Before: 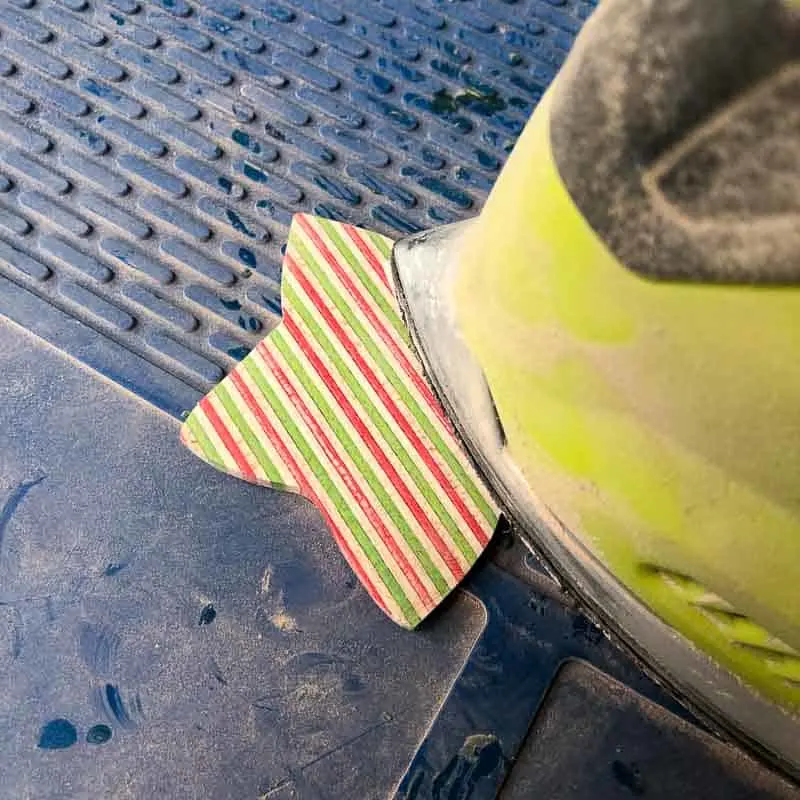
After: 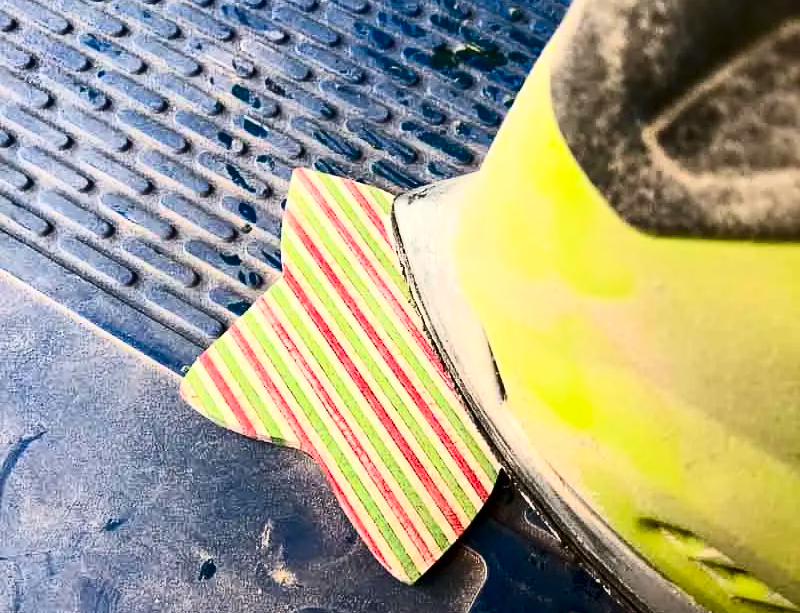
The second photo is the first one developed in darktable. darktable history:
crop: top 5.667%, bottom 17.637%
contrast brightness saturation: contrast 0.4, brightness 0.05, saturation 0.25
